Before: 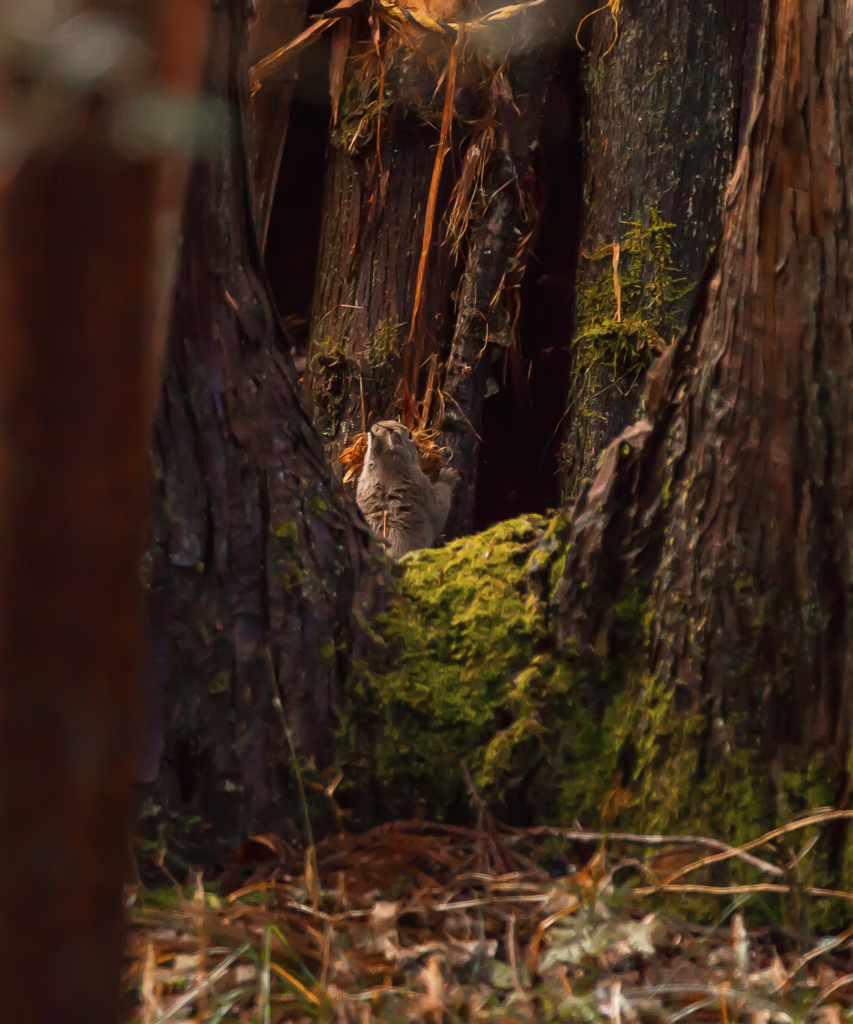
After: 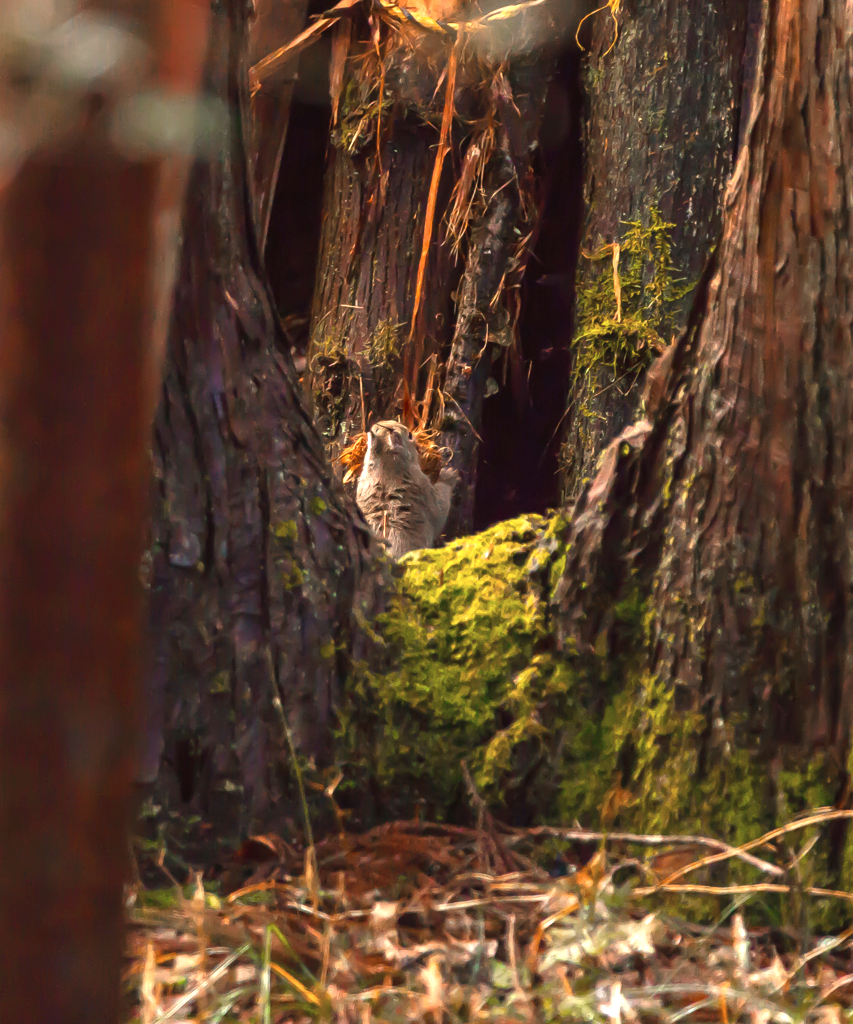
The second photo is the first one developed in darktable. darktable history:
exposure: black level correction 0, exposure 1.199 EV, compensate highlight preservation false
contrast brightness saturation: contrast 0.055
